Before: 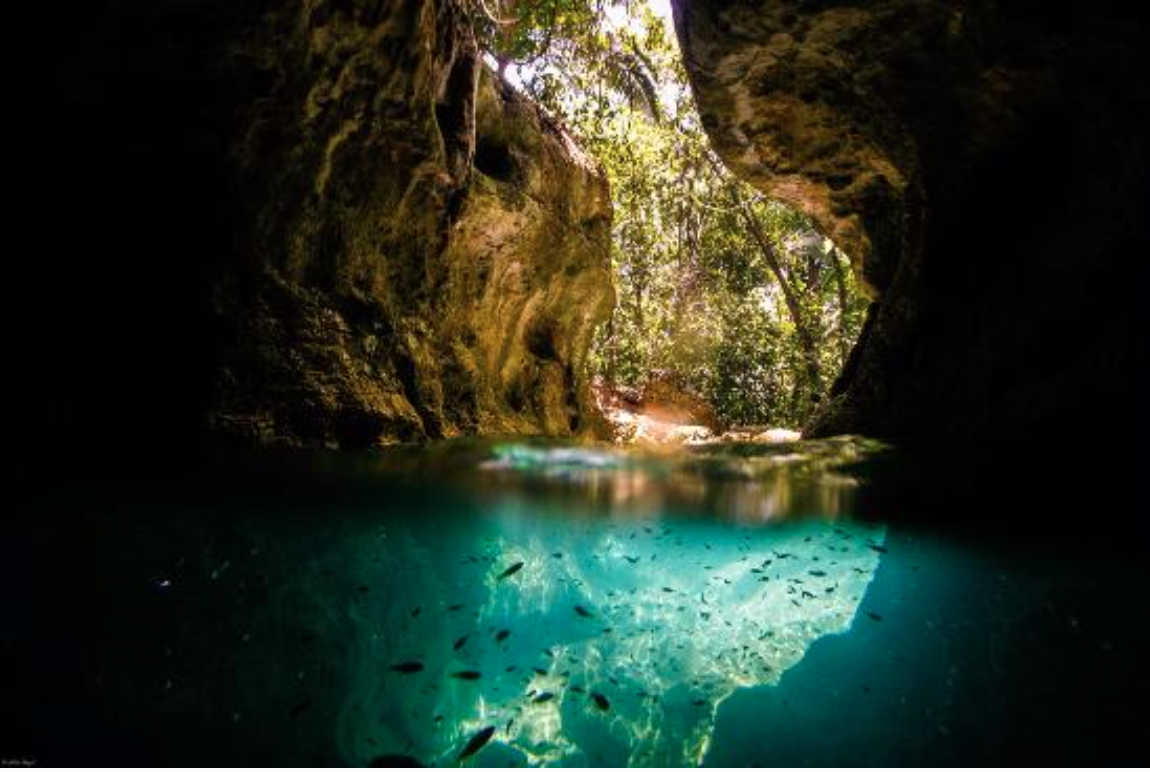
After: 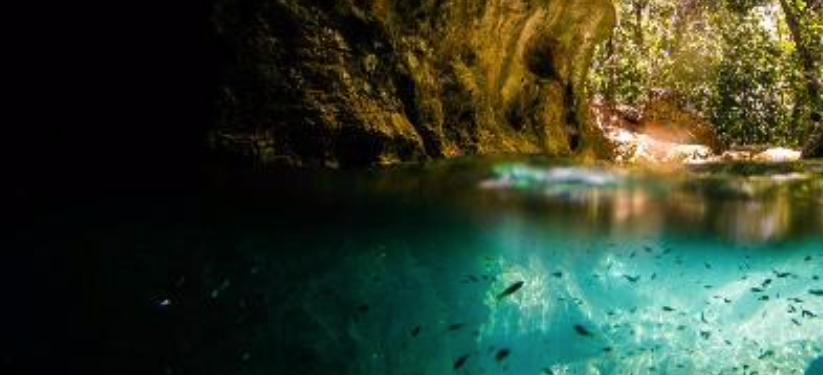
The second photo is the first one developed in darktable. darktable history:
crop: top 36.502%, right 28.416%, bottom 14.847%
